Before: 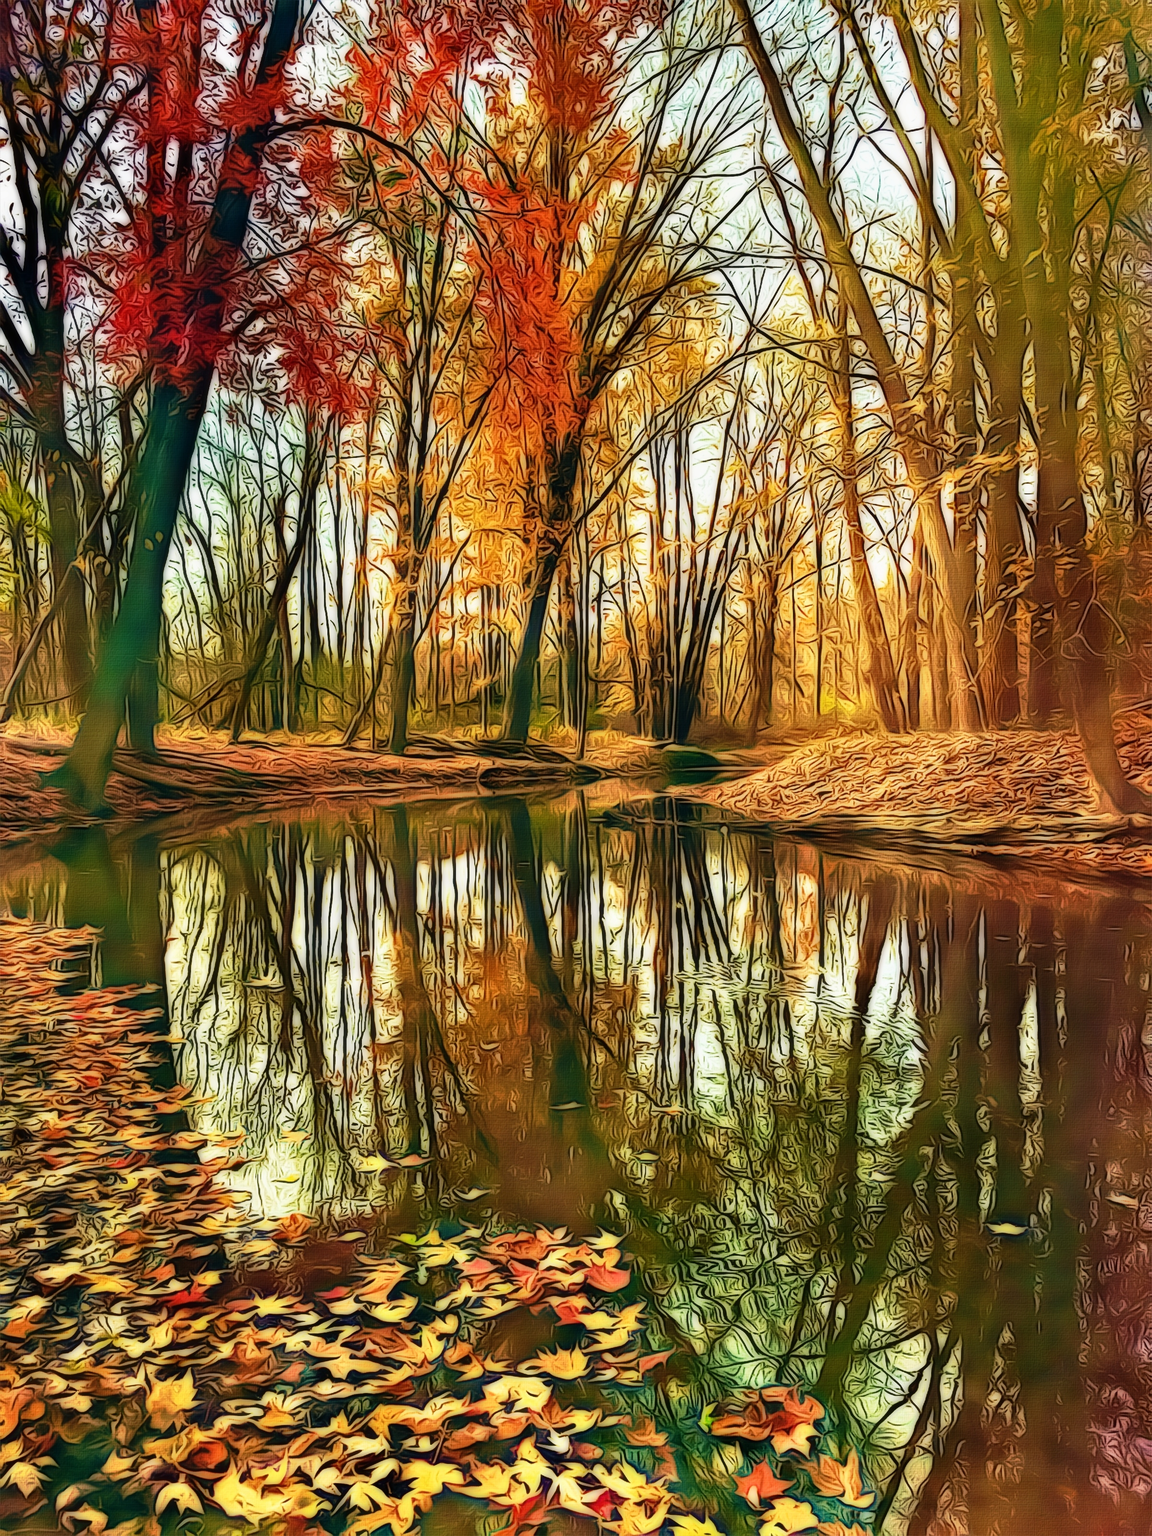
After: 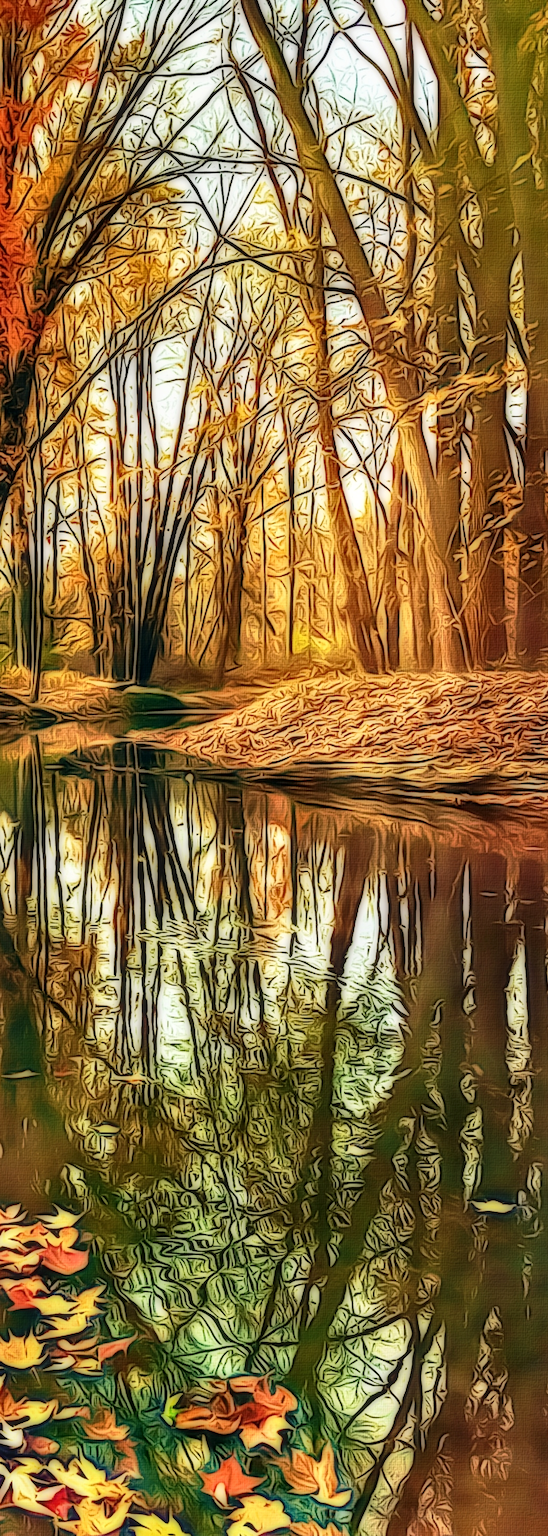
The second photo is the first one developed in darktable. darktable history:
crop: left 47.587%, top 6.95%, right 8.068%
shadows and highlights: shadows 37.01, highlights -27.65, soften with gaussian
local contrast: on, module defaults
